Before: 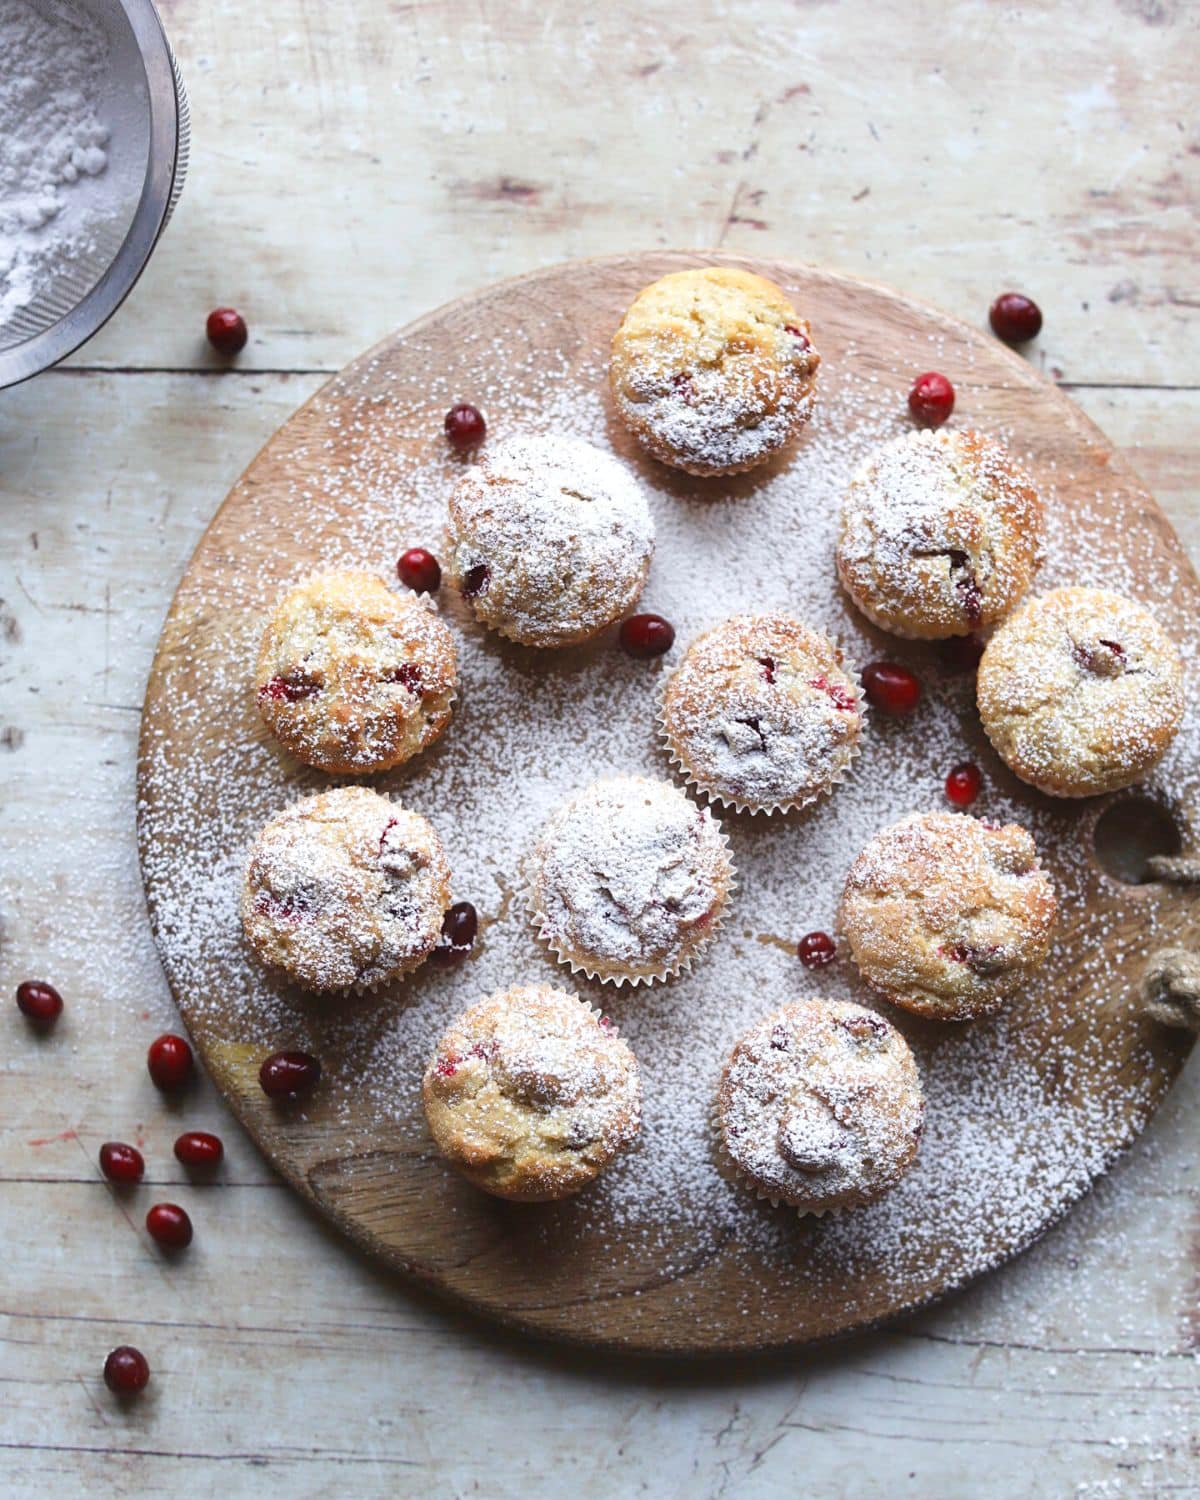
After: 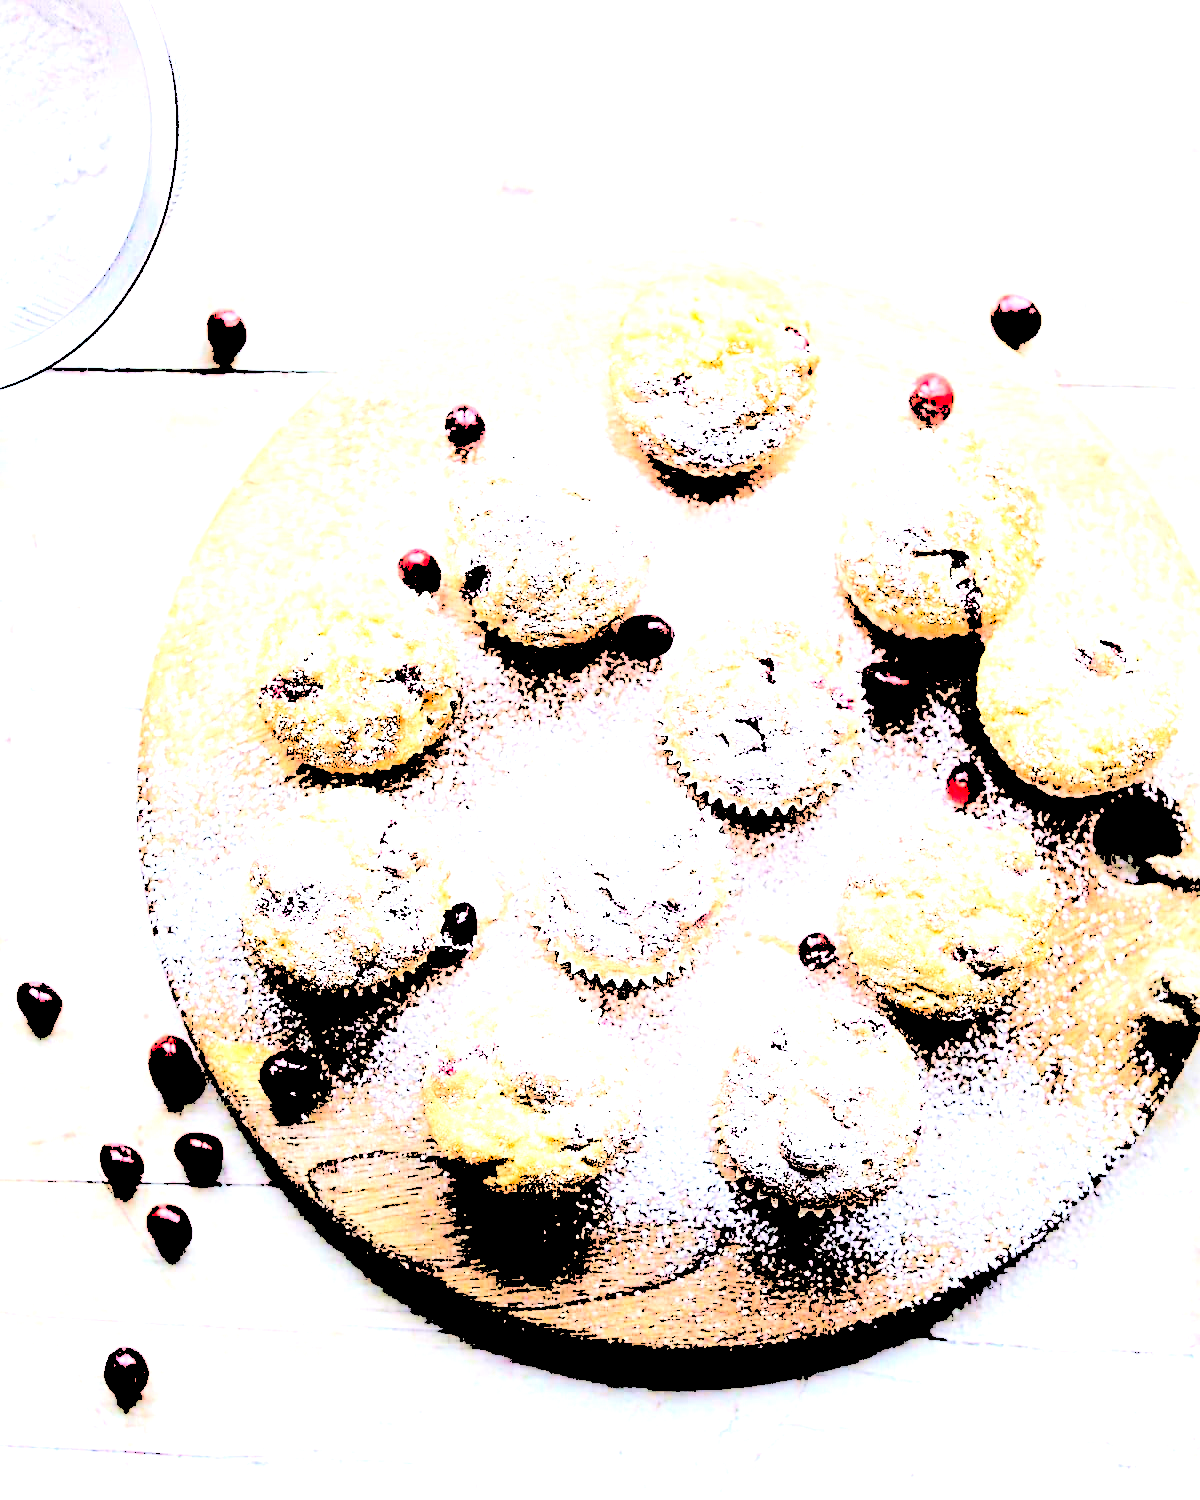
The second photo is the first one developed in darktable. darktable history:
sharpen: on, module defaults
levels: levels [0.246, 0.246, 0.506]
velvia: on, module defaults
